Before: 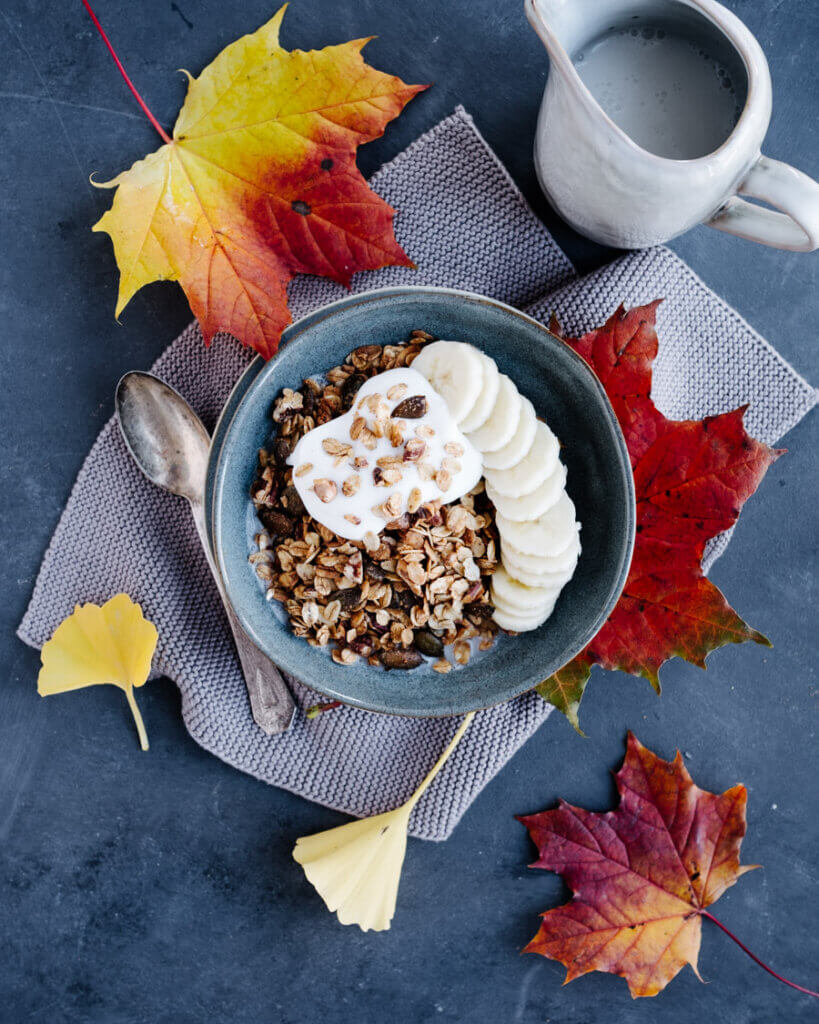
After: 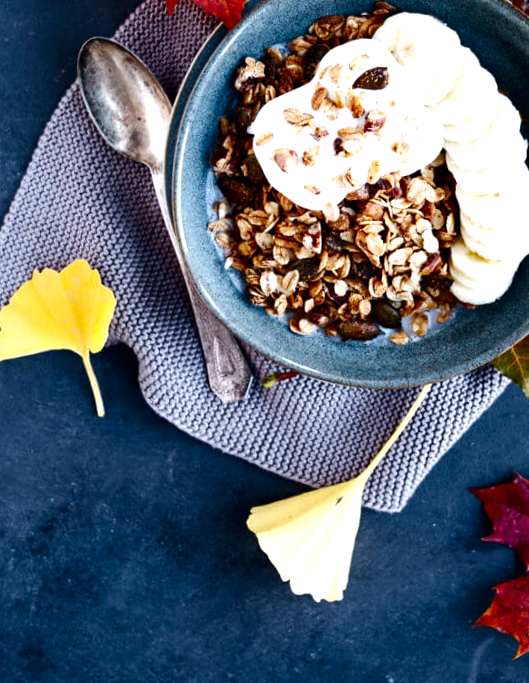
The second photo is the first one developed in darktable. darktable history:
contrast brightness saturation: contrast 0.098, brightness -0.273, saturation 0.14
crop and rotate: angle -1.02°, left 3.927%, top 31.736%, right 29.94%
exposure: black level correction 0, exposure 0.693 EV, compensate exposure bias true, compensate highlight preservation false
